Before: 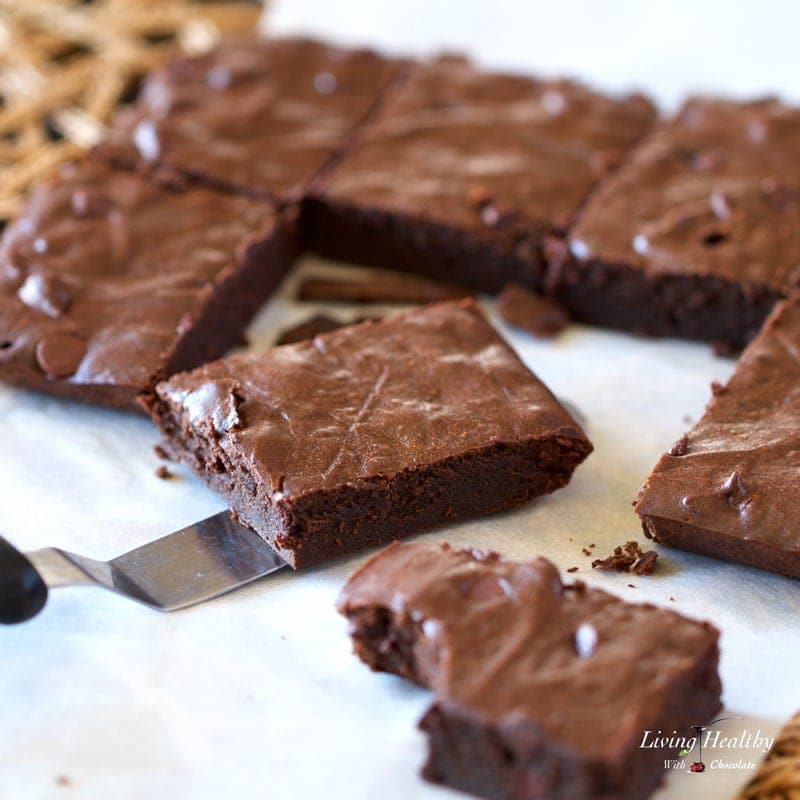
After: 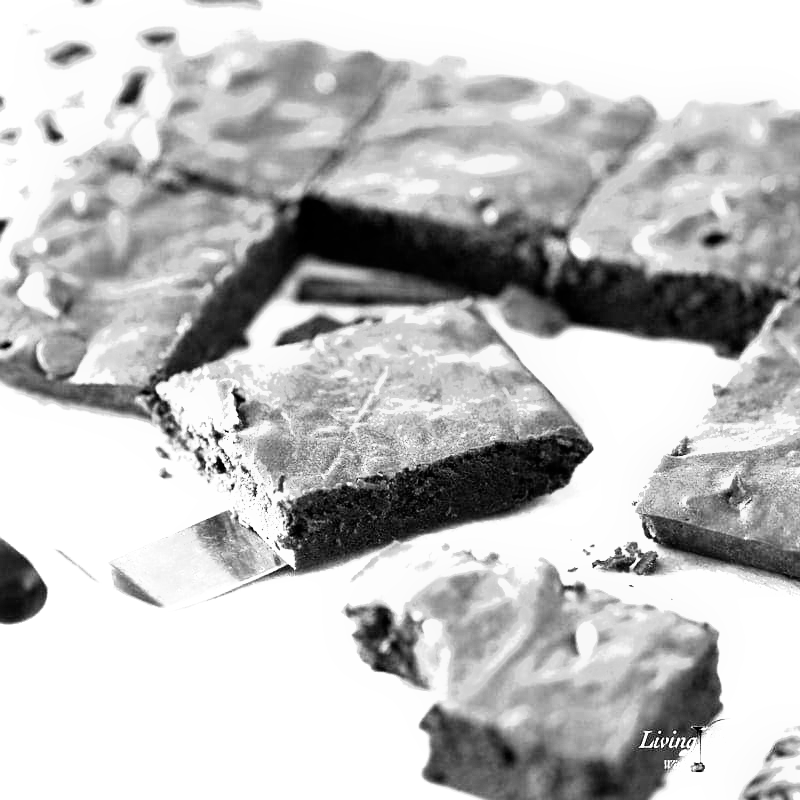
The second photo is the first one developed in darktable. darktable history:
exposure: black level correction 0, exposure 1.45 EV, compensate exposure bias true, compensate highlight preservation false
monochrome: size 1
filmic rgb: black relative exposure -8.2 EV, white relative exposure 2.2 EV, threshold 3 EV, hardness 7.11, latitude 85.74%, contrast 1.696, highlights saturation mix -4%, shadows ↔ highlights balance -2.69%, color science v5 (2021), contrast in shadows safe, contrast in highlights safe, enable highlight reconstruction true
